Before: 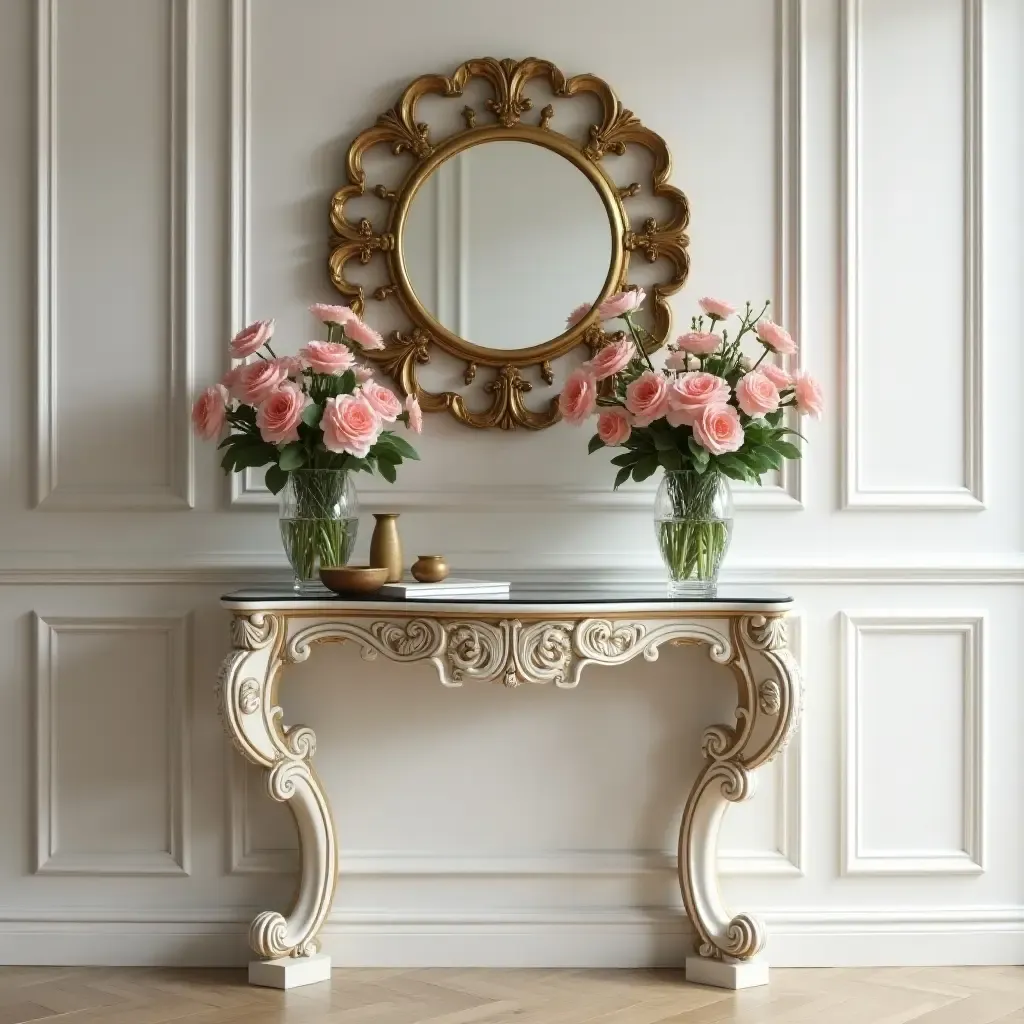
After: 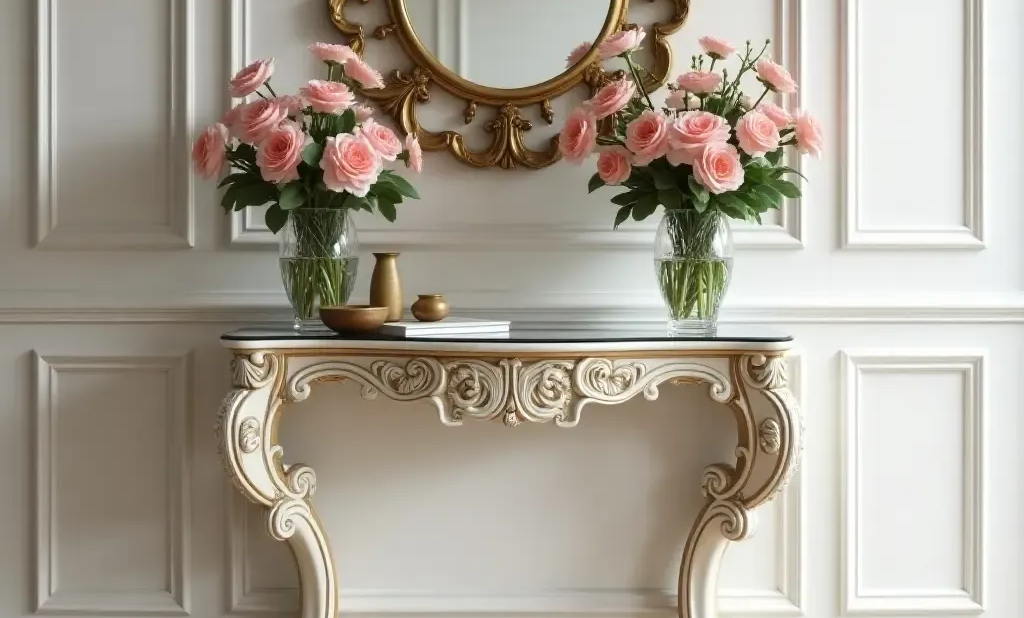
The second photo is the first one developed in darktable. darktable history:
crop and rotate: top 25.539%, bottom 14.034%
